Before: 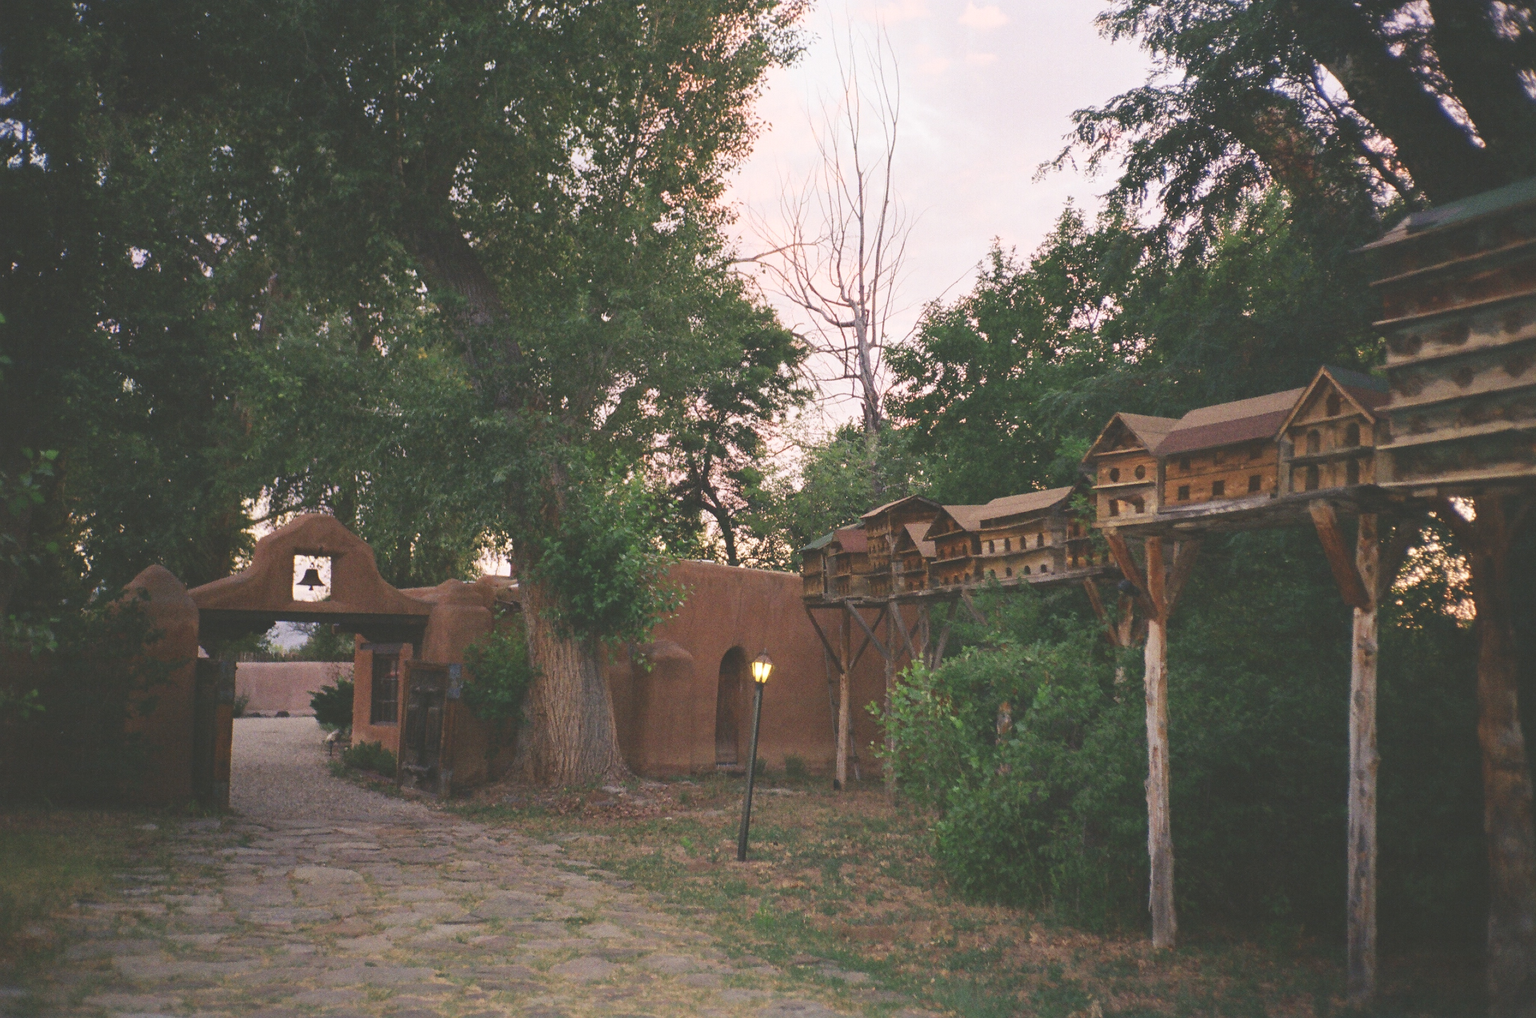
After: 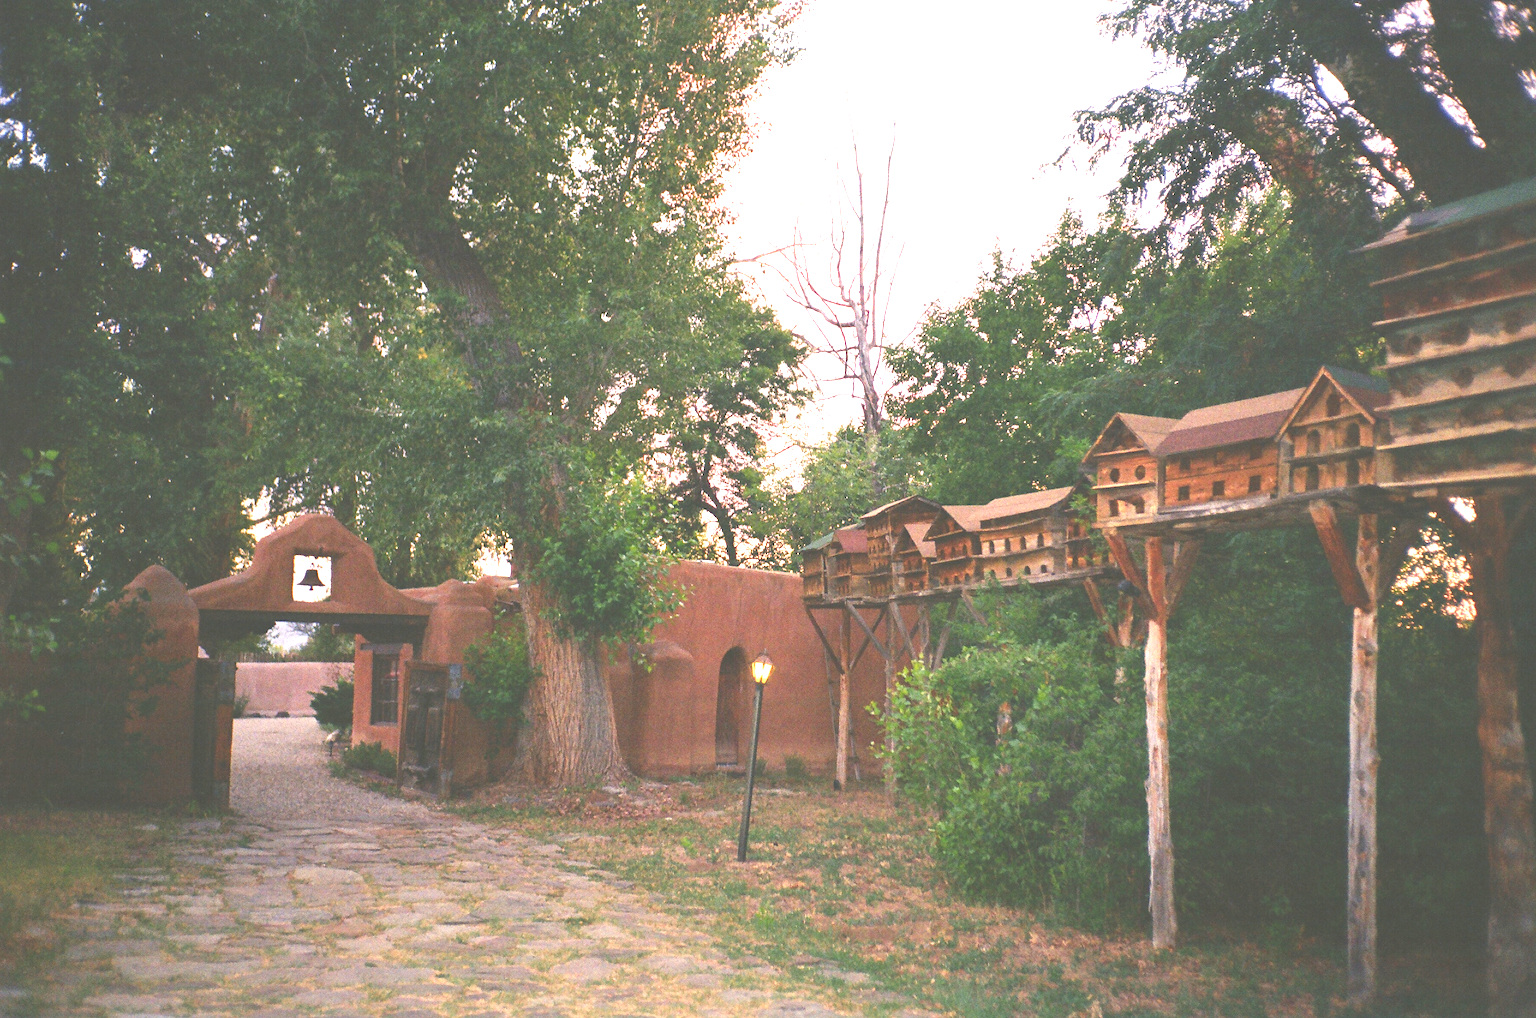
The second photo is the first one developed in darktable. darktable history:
color zones: curves: ch1 [(0.24, 0.629) (0.75, 0.5)]; ch2 [(0.255, 0.454) (0.745, 0.491)]
exposure: black level correction 0, exposure 1.185 EV, compensate highlight preservation false
